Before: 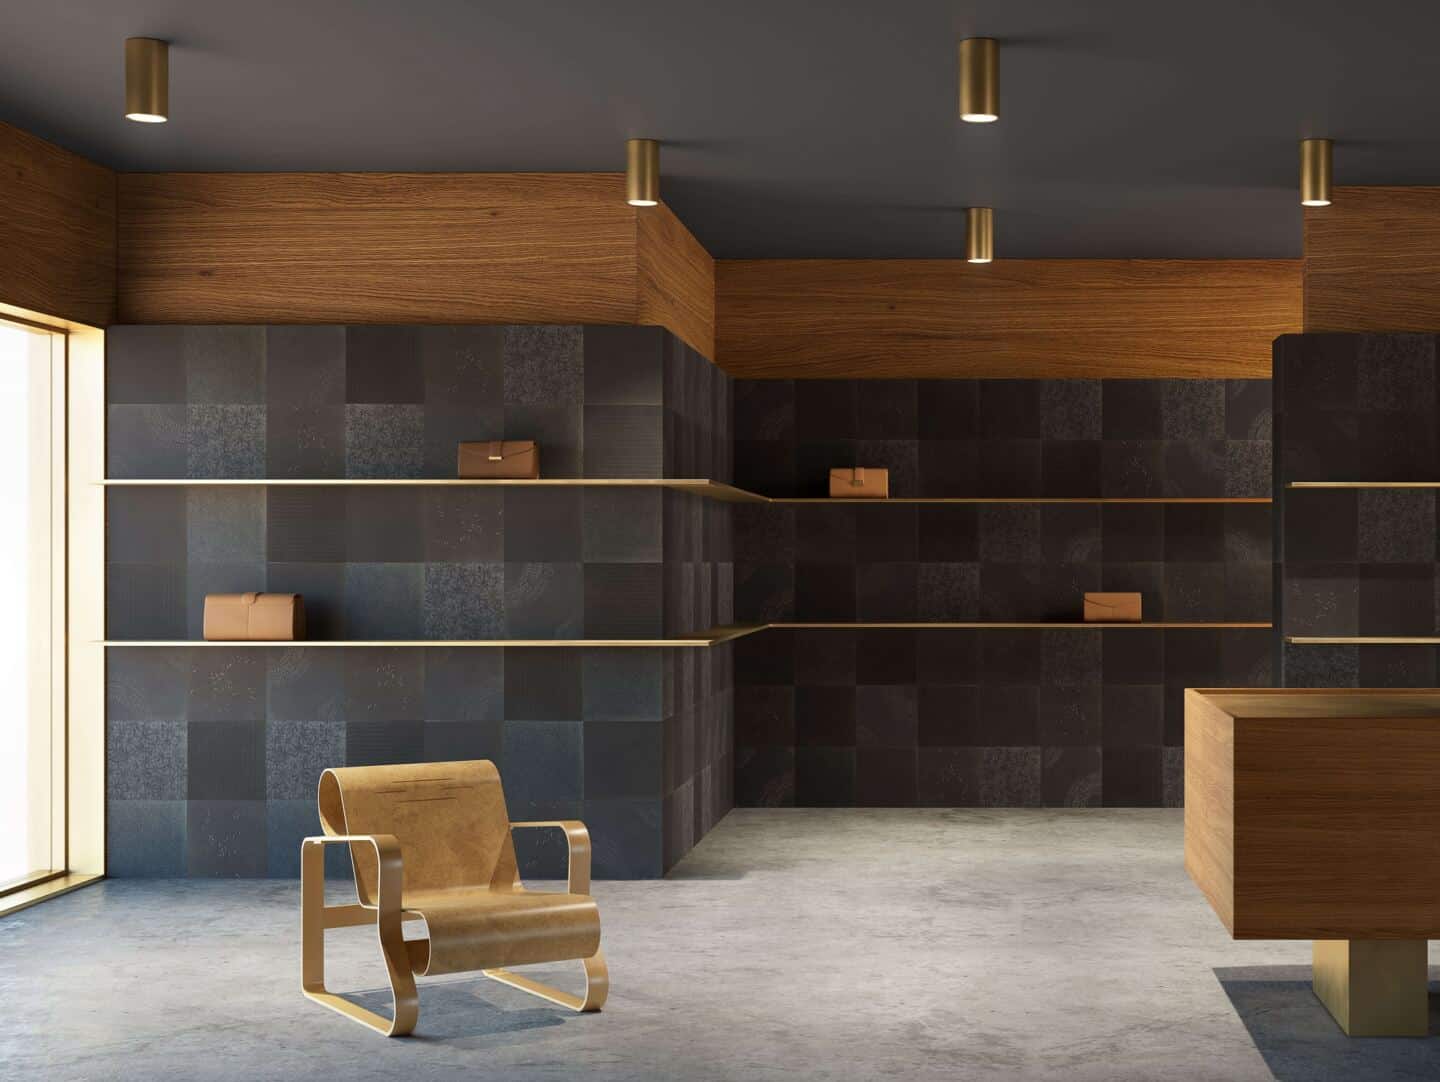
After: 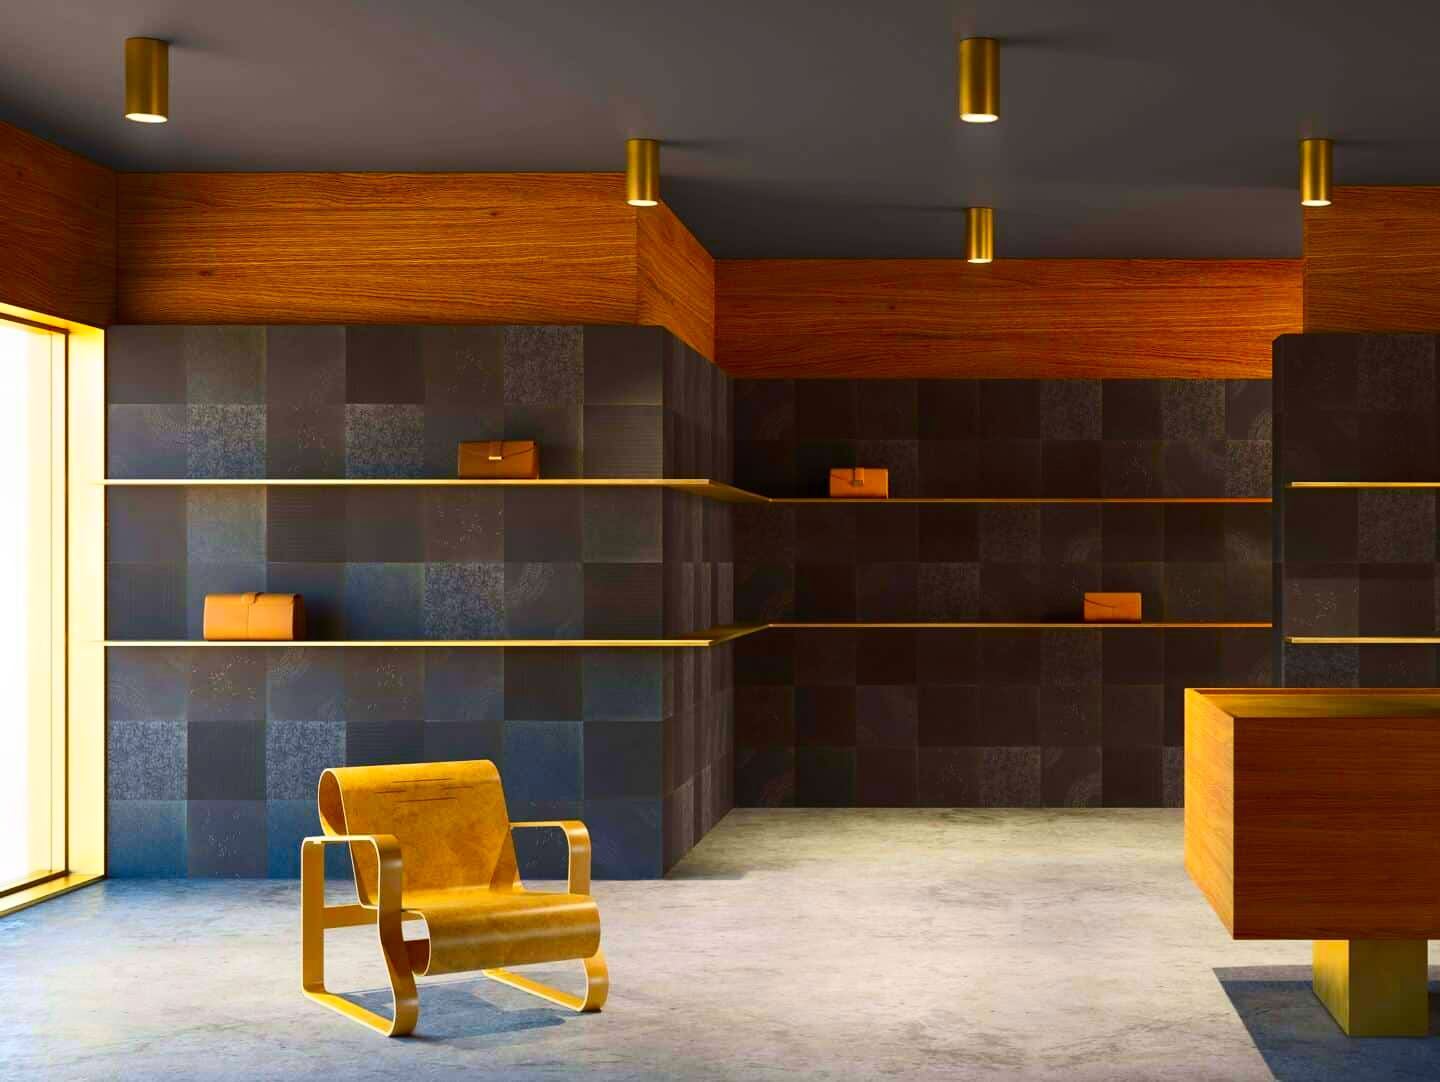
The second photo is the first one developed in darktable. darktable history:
color contrast: green-magenta contrast 1.55, blue-yellow contrast 1.83
contrast brightness saturation: contrast 0.23, brightness 0.1, saturation 0.29
